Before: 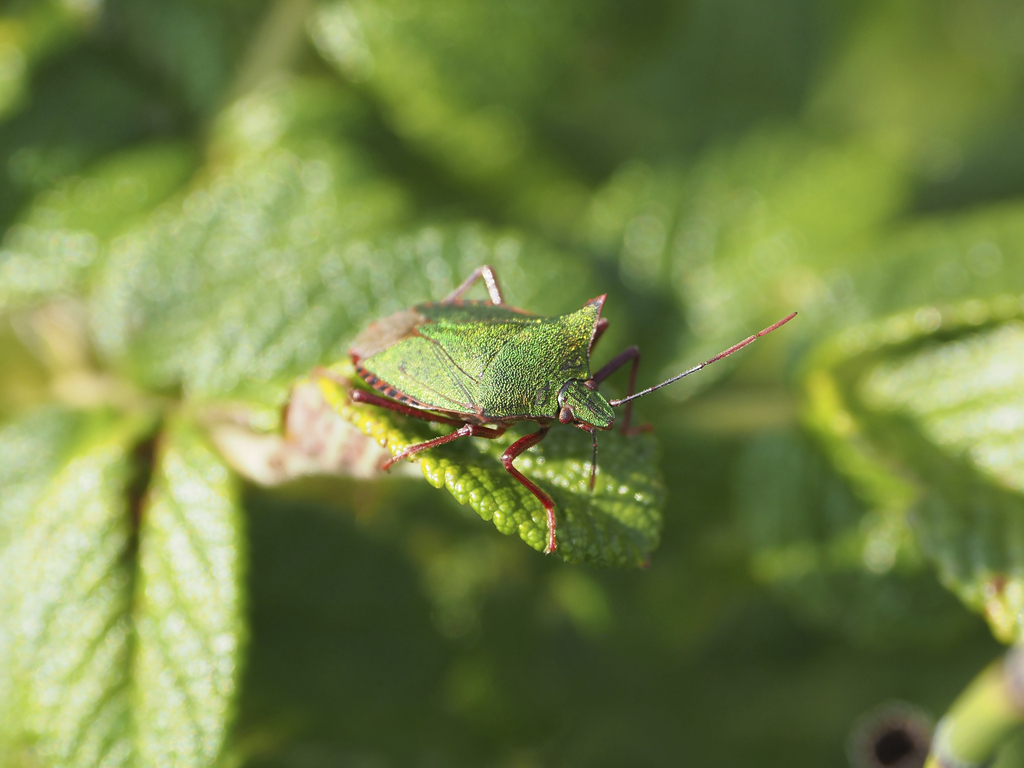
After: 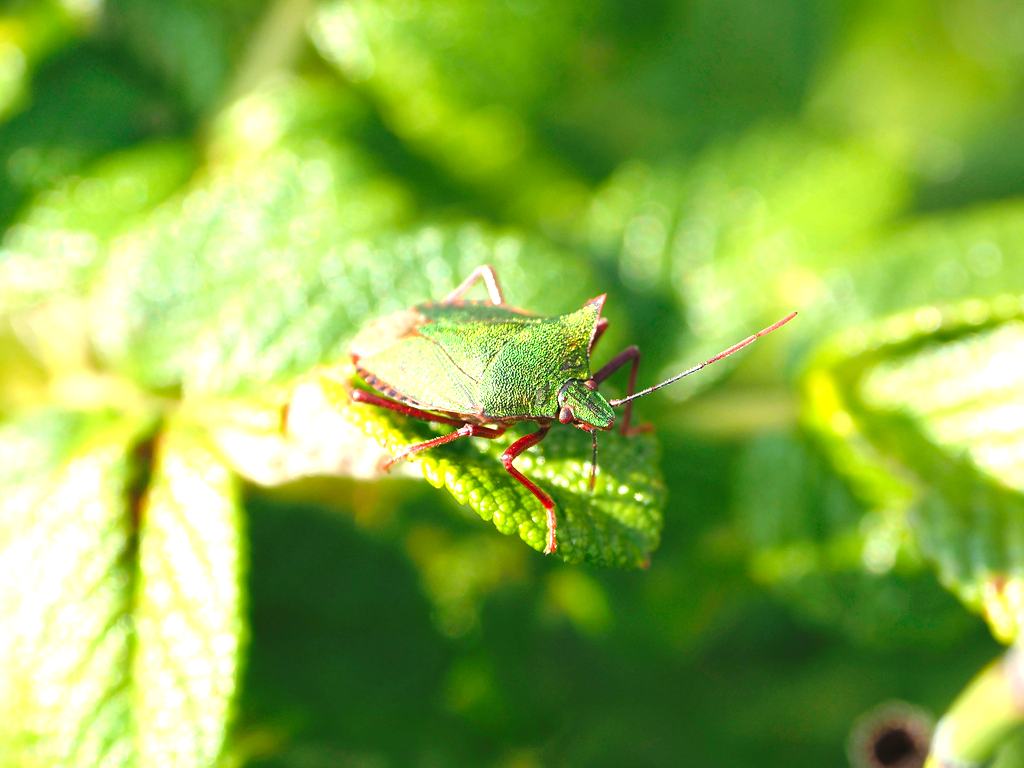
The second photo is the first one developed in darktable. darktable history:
exposure: black level correction 0, exposure 1.101 EV, compensate exposure bias true, compensate highlight preservation false
base curve: curves: ch0 [(0, 0) (0.073, 0.04) (0.157, 0.139) (0.492, 0.492) (0.758, 0.758) (1, 1)], preserve colors none
contrast equalizer: octaves 7, y [[0.6 ×6], [0.55 ×6], [0 ×6], [0 ×6], [0 ×6]], mix -0.21
